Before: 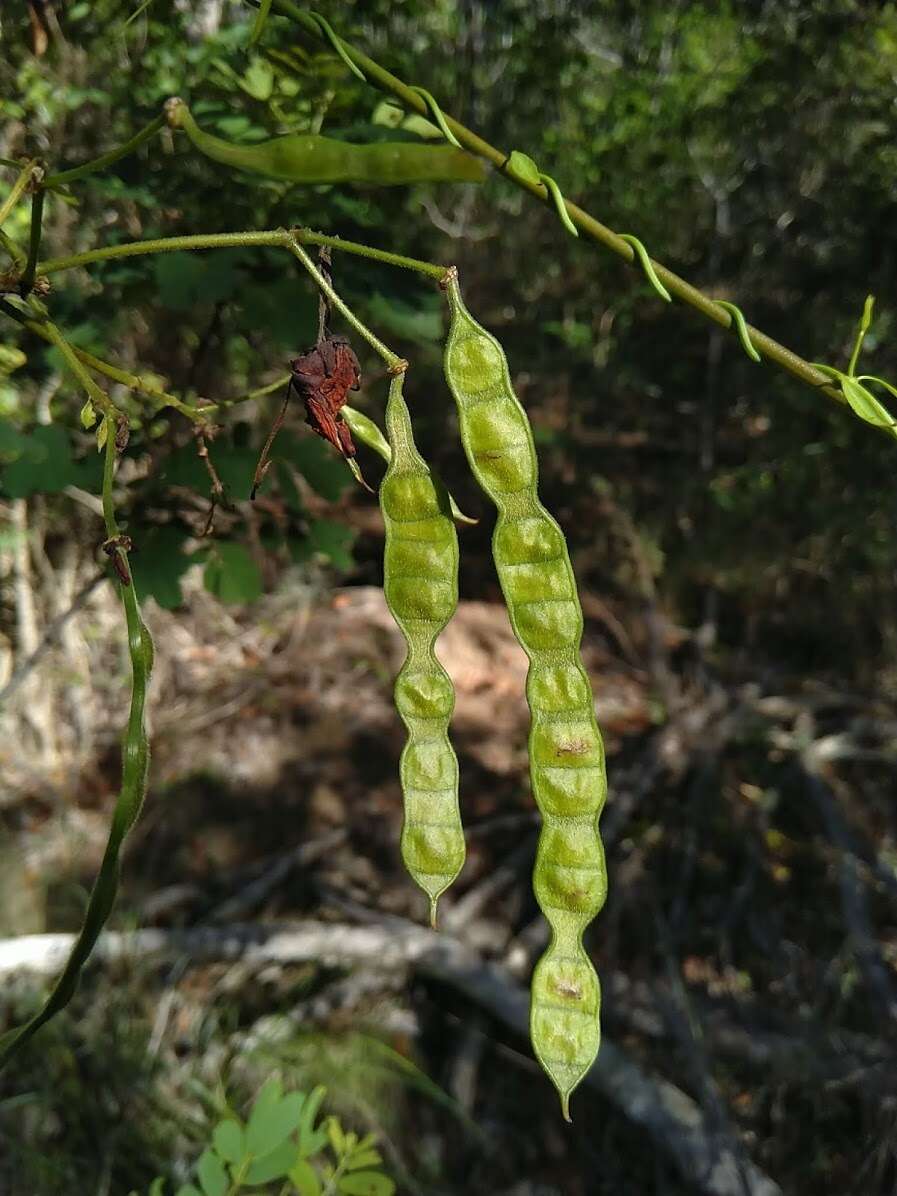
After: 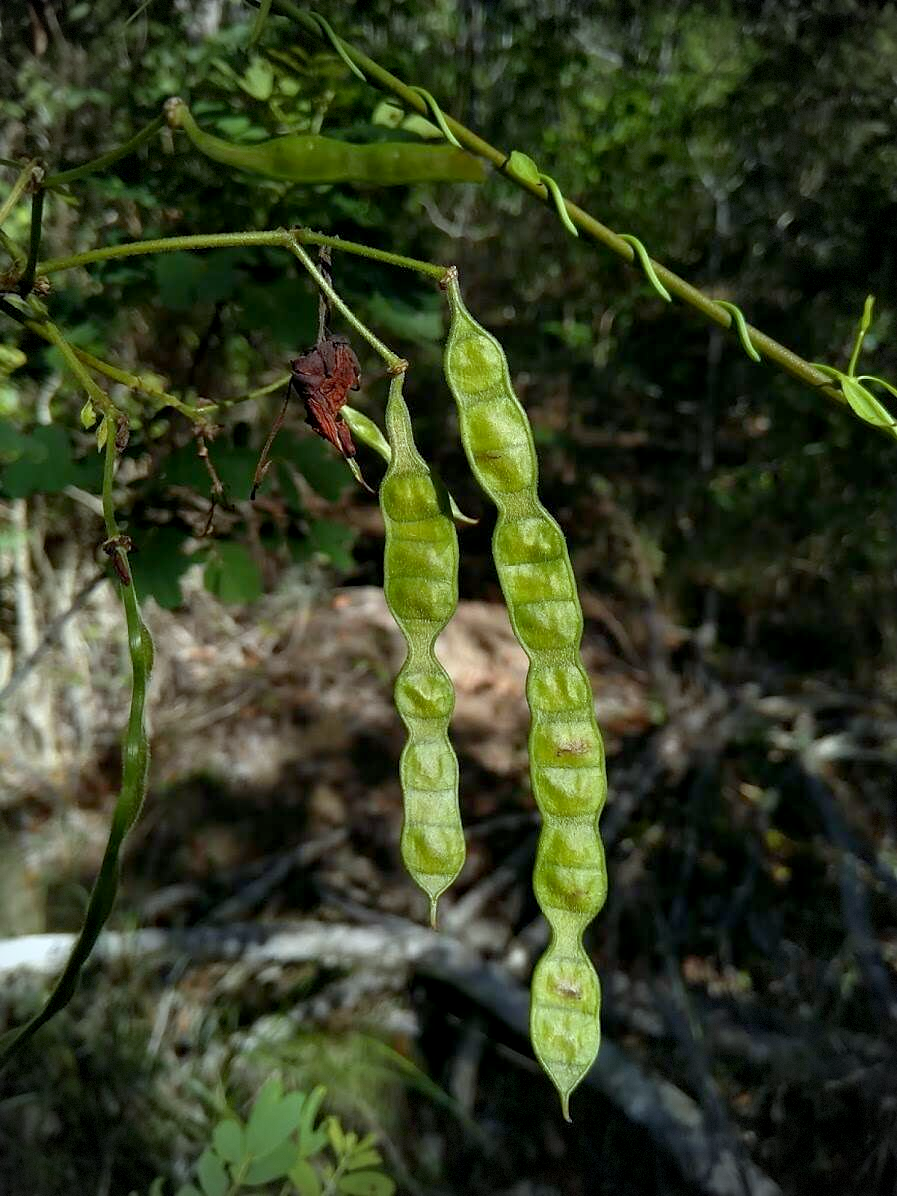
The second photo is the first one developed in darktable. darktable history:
white balance: red 0.925, blue 1.046
exposure: black level correction 0.005, exposure 0.001 EV, compensate highlight preservation false
vignetting: dithering 8-bit output, unbound false
